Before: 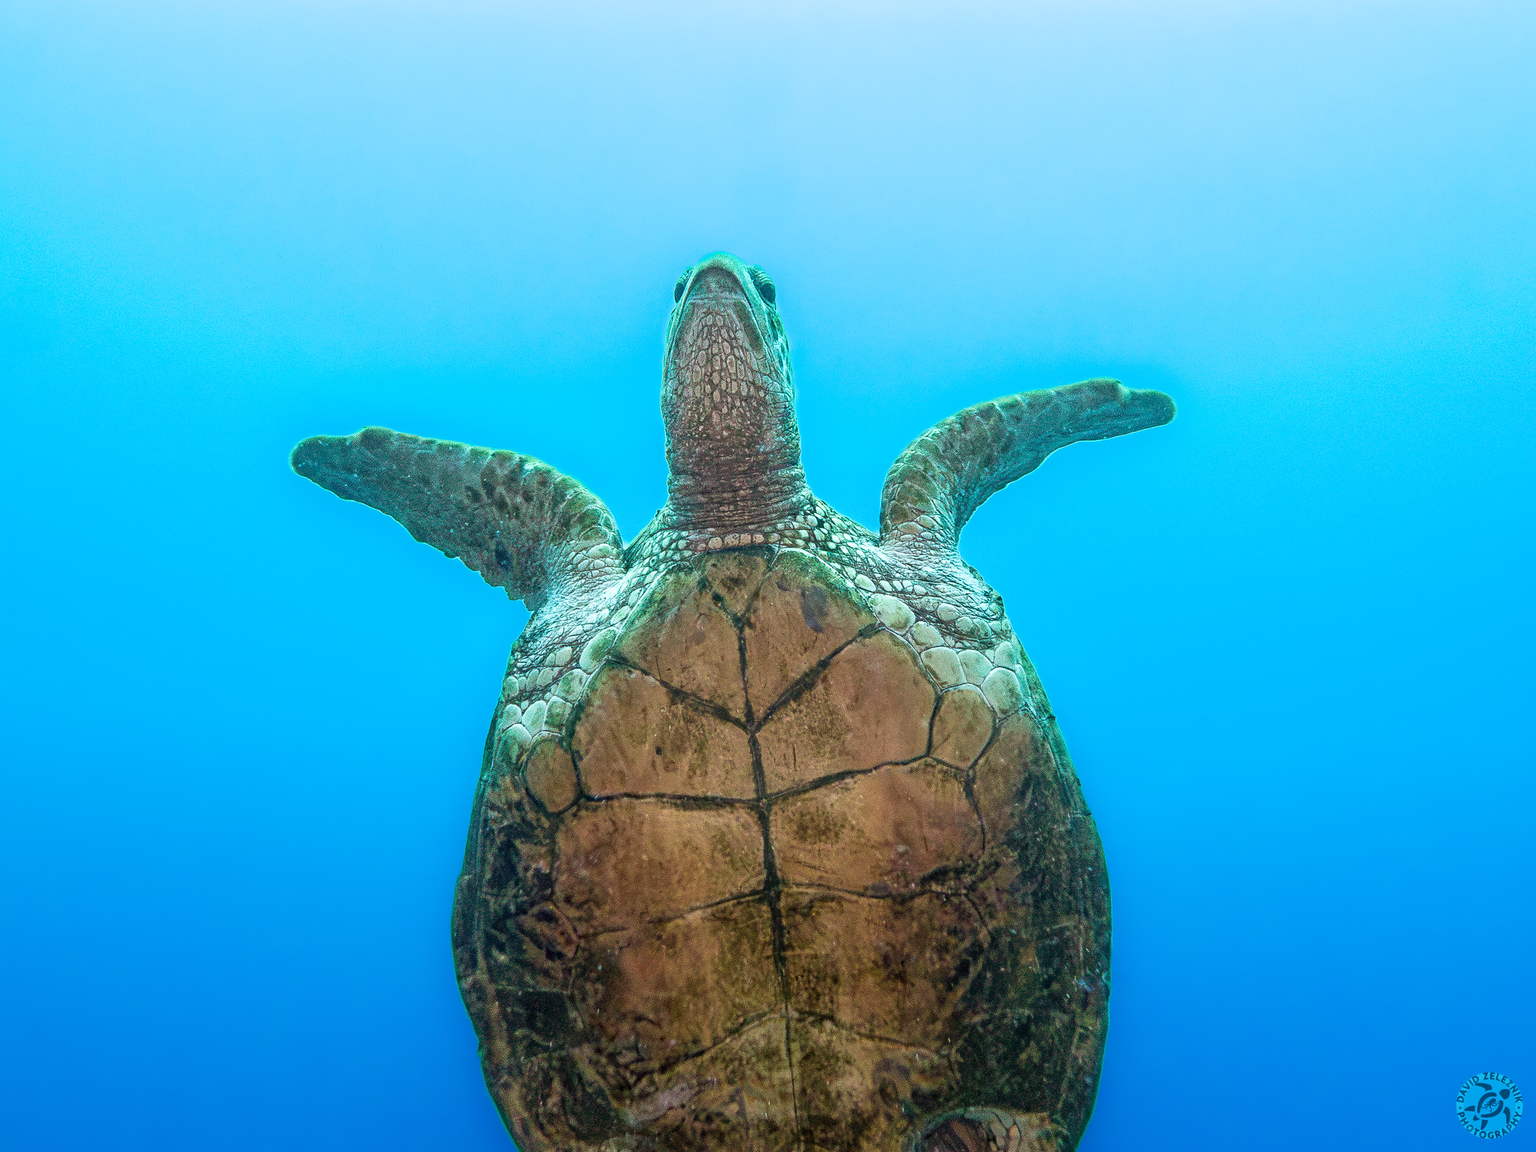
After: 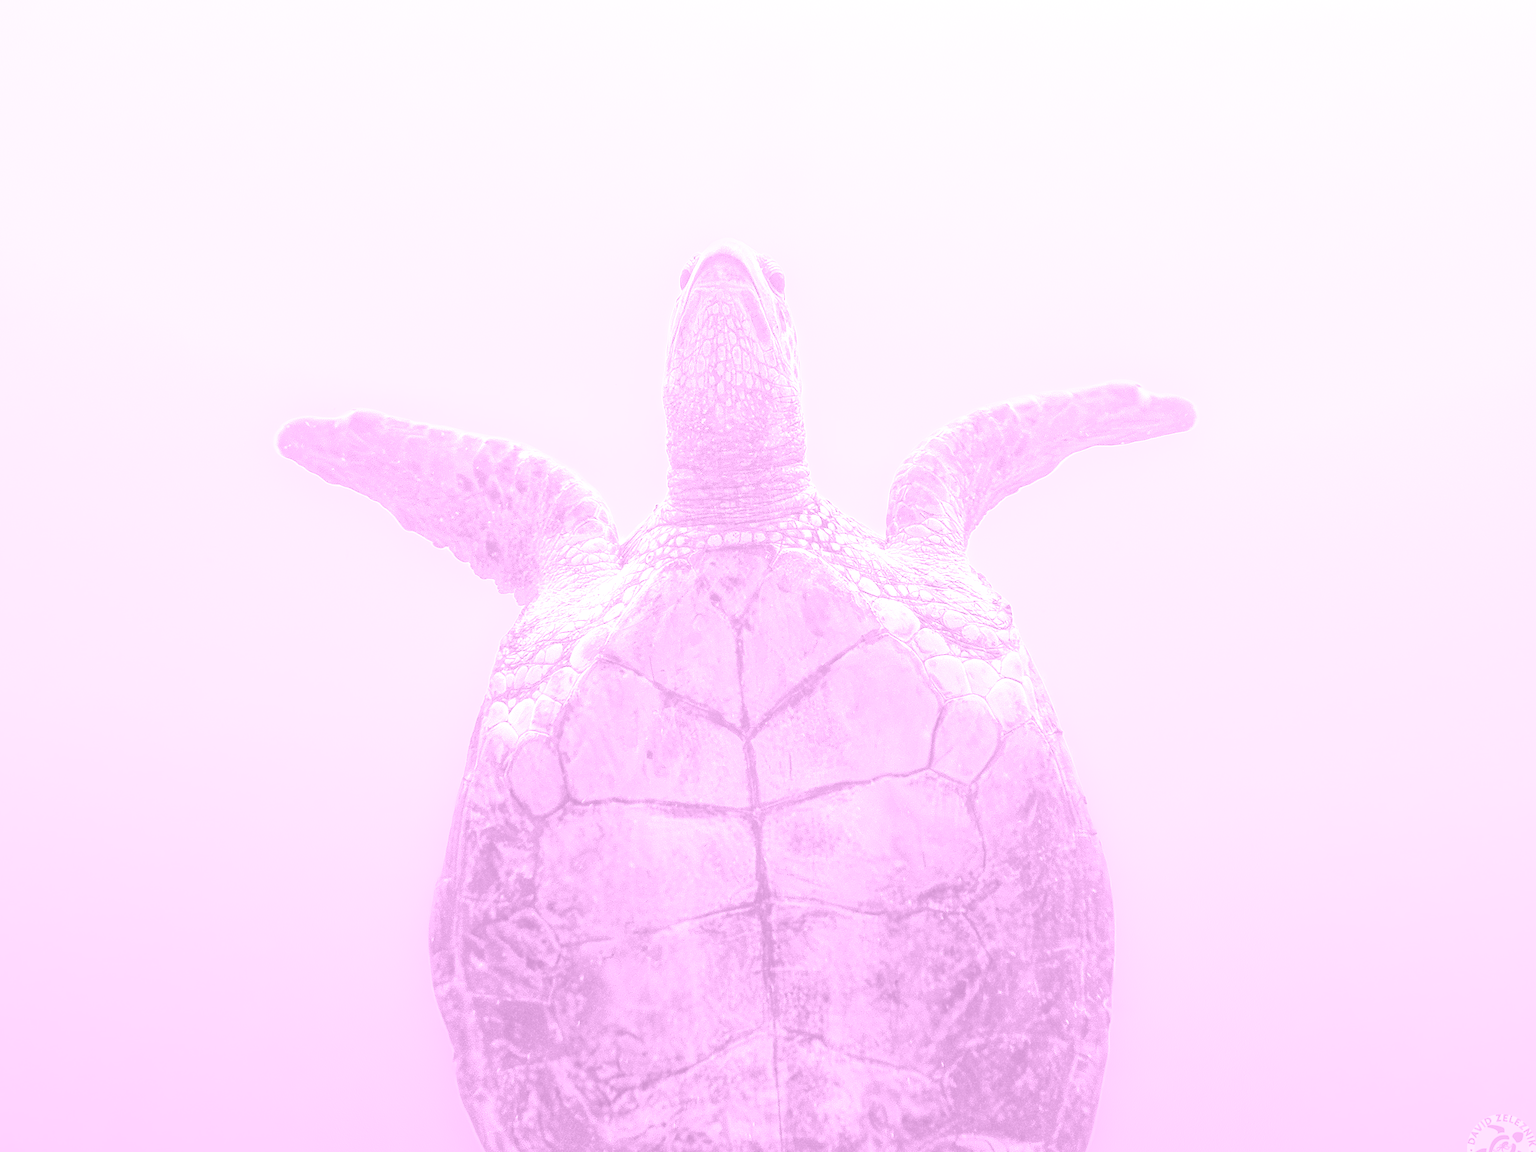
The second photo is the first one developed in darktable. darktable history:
crop and rotate: angle -1.69°
colorize: hue 331.2°, saturation 75%, source mix 30.28%, lightness 70.52%, version 1
exposure: black level correction 0, exposure 1.45 EV, compensate exposure bias true, compensate highlight preservation false
